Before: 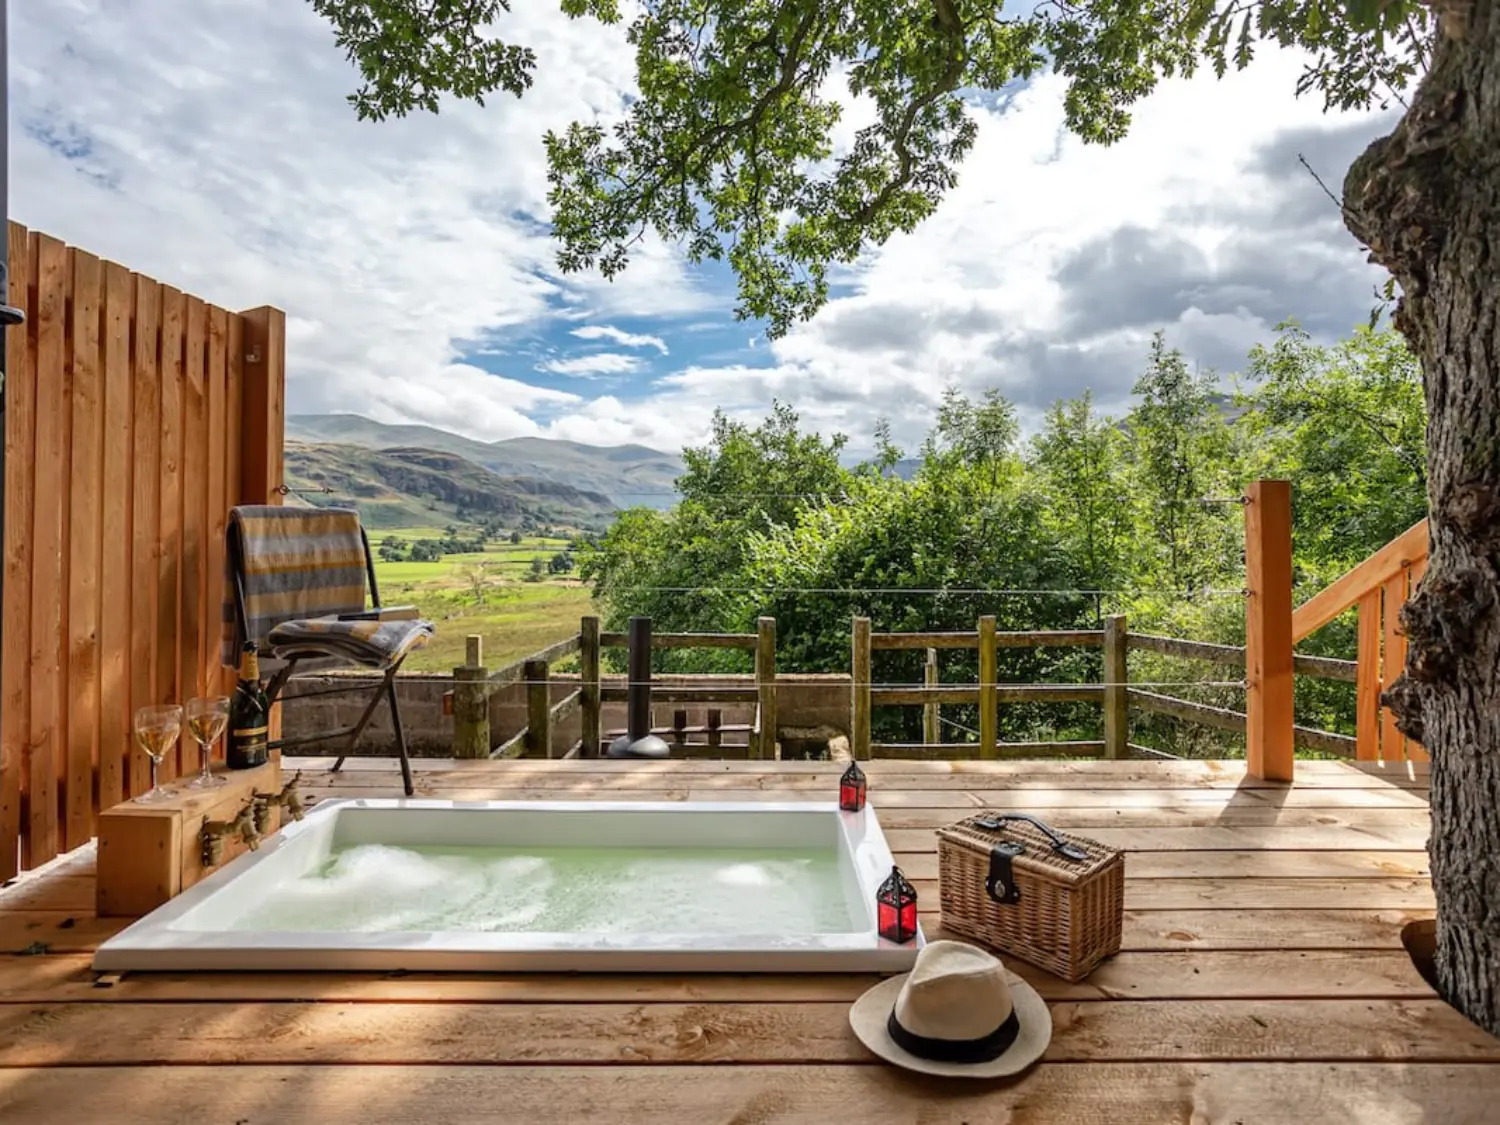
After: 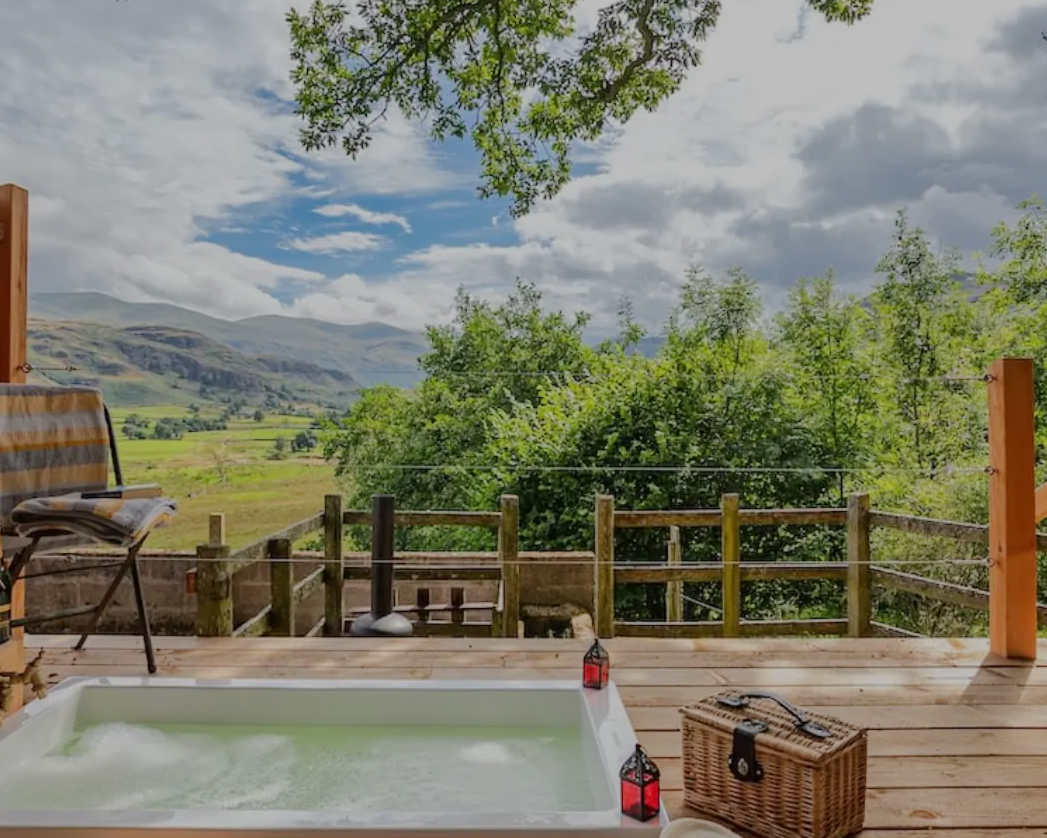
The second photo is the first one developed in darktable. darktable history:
crop and rotate: left 17.135%, top 10.903%, right 13.019%, bottom 14.6%
tone equalizer: -8 EV -0.02 EV, -7 EV 0.008 EV, -6 EV -0.007 EV, -5 EV 0.008 EV, -4 EV -0.03 EV, -3 EV -0.235 EV, -2 EV -0.66 EV, -1 EV -0.958 EV, +0 EV -0.955 EV, edges refinement/feathering 500, mask exposure compensation -1.57 EV, preserve details no
